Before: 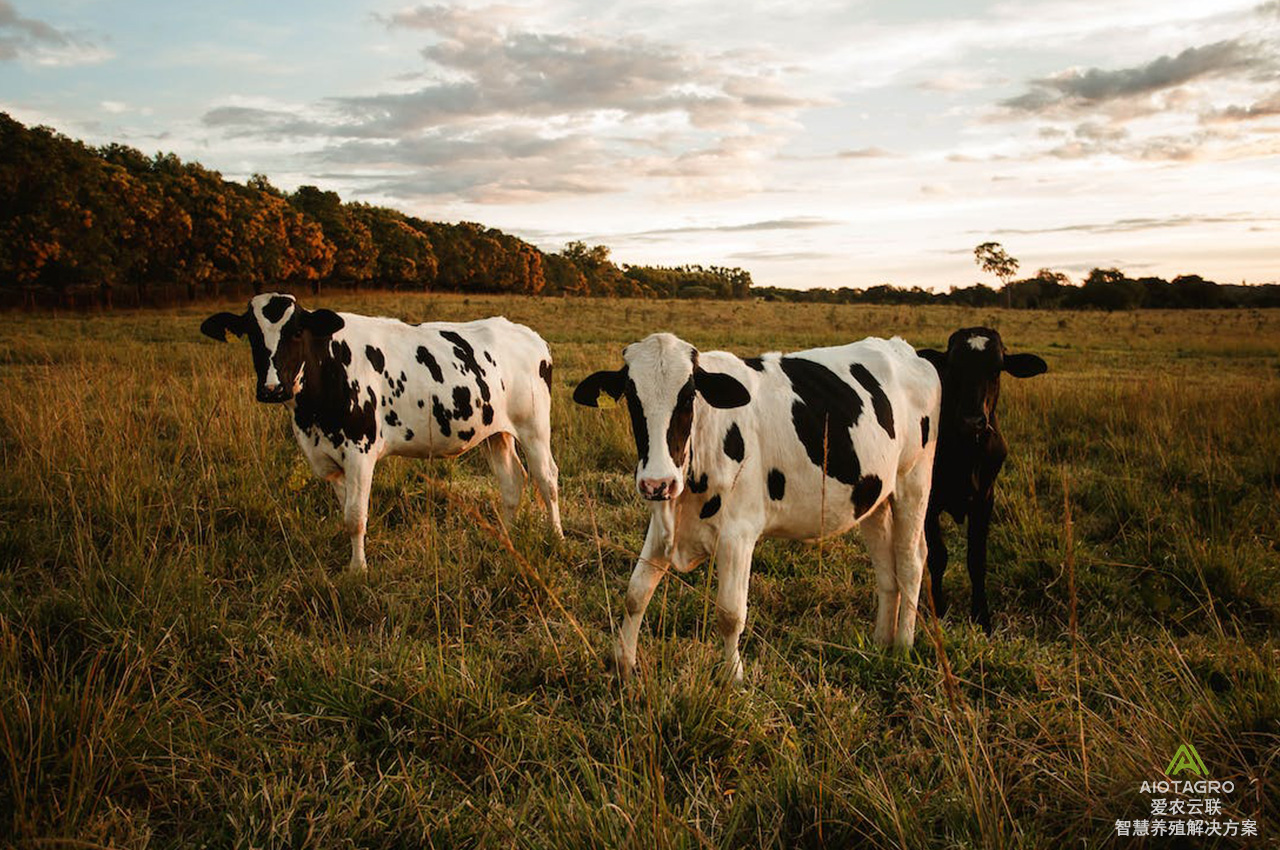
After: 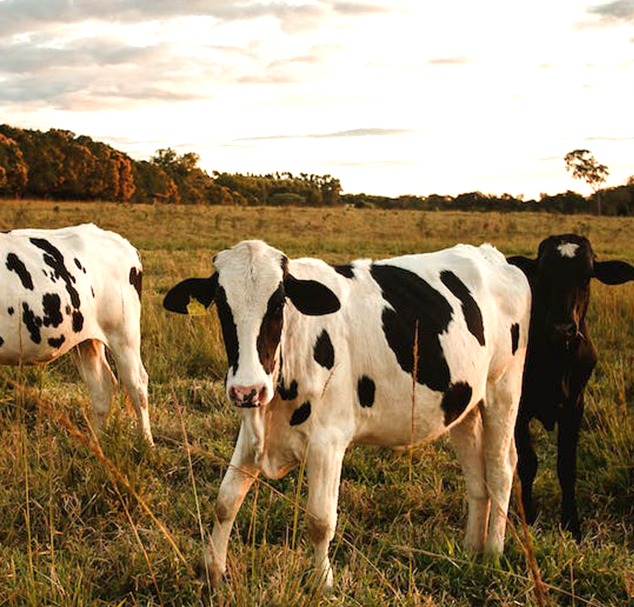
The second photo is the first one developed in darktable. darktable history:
crop: left 32.075%, top 10.976%, right 18.355%, bottom 17.596%
exposure: exposure 0.507 EV, compensate highlight preservation false
